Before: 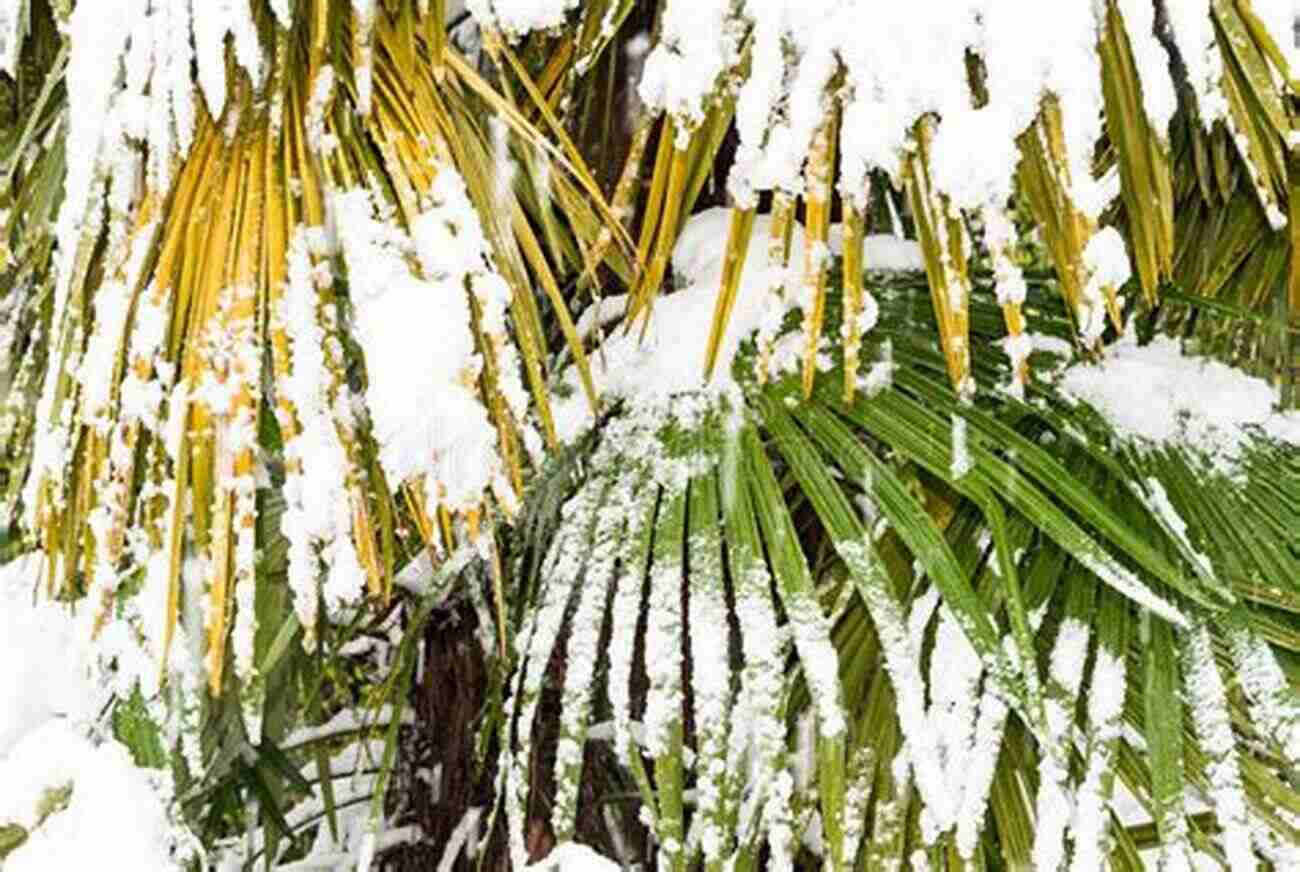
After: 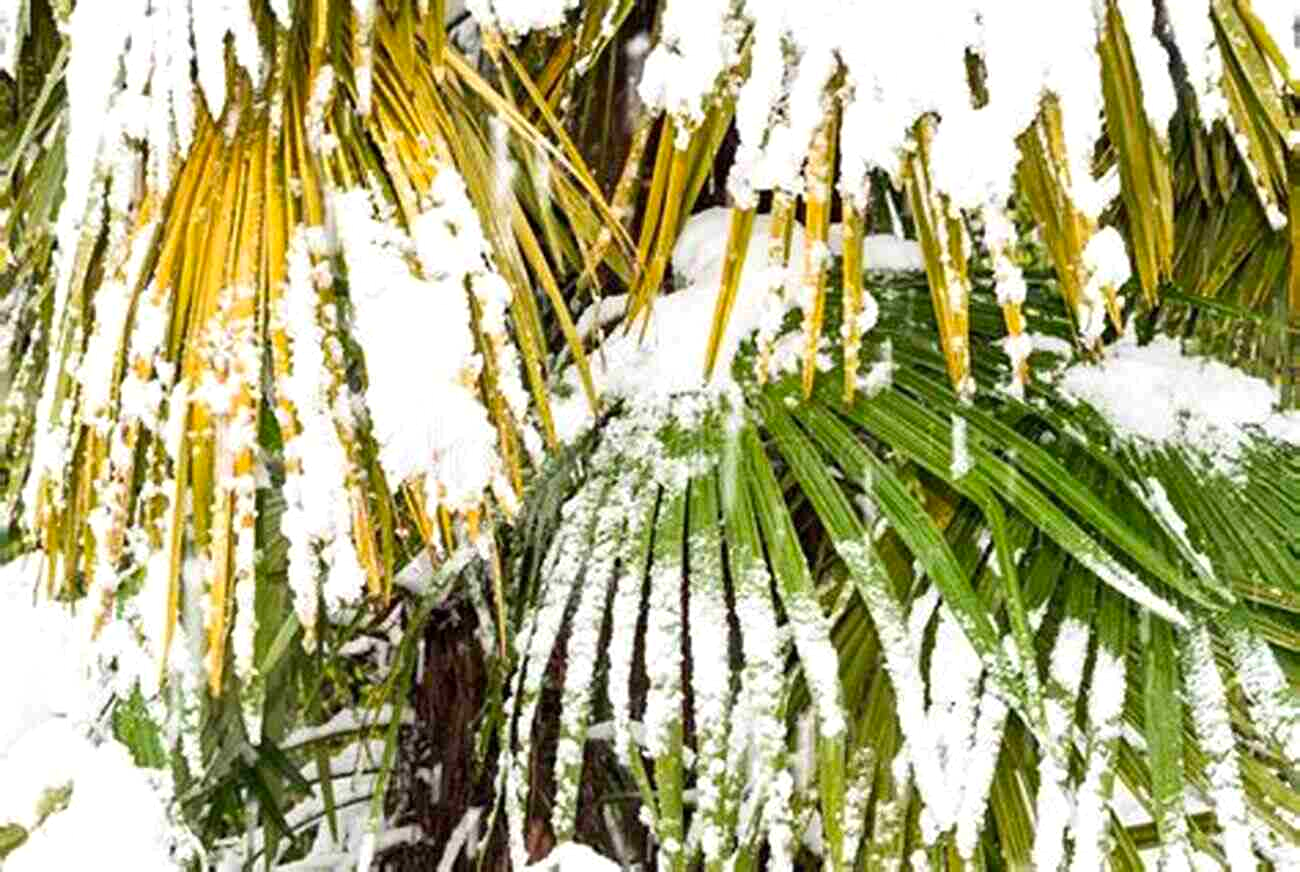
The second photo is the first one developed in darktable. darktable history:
contrast brightness saturation: saturation 0.1
exposure: black level correction 0.001, exposure 0.14 EV, compensate highlight preservation false
